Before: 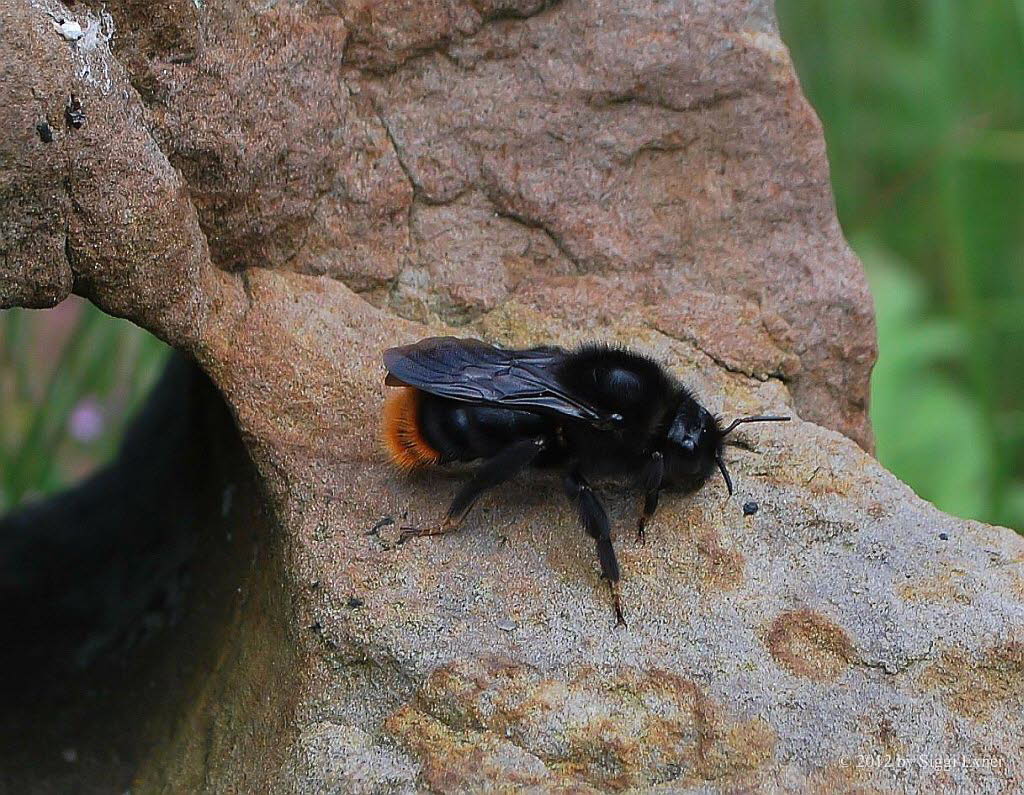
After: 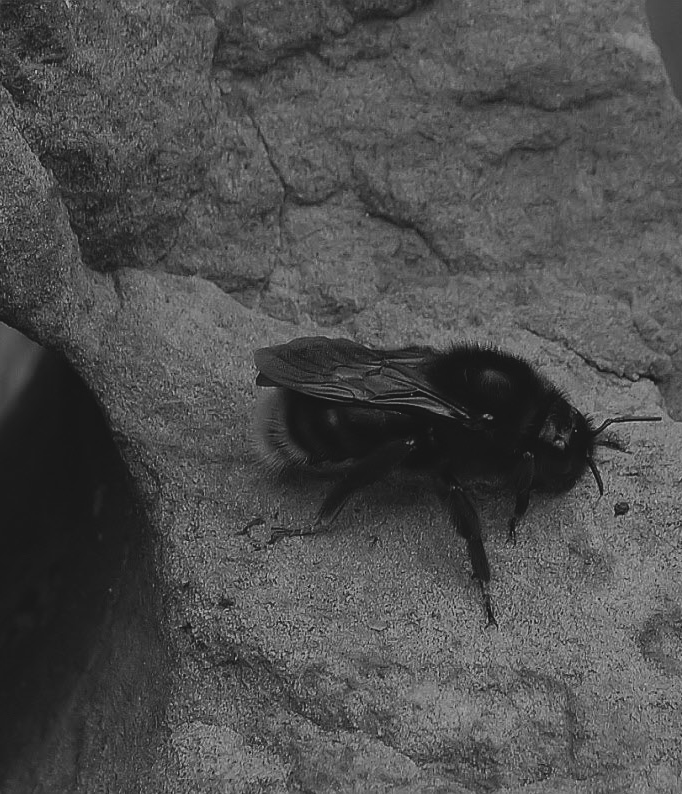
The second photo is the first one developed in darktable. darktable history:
exposure: black level correction -0.016, exposure -1.018 EV, compensate highlight preservation false
white balance: red 0.974, blue 1.044
crop and rotate: left 12.648%, right 20.685%
monochrome: on, module defaults
